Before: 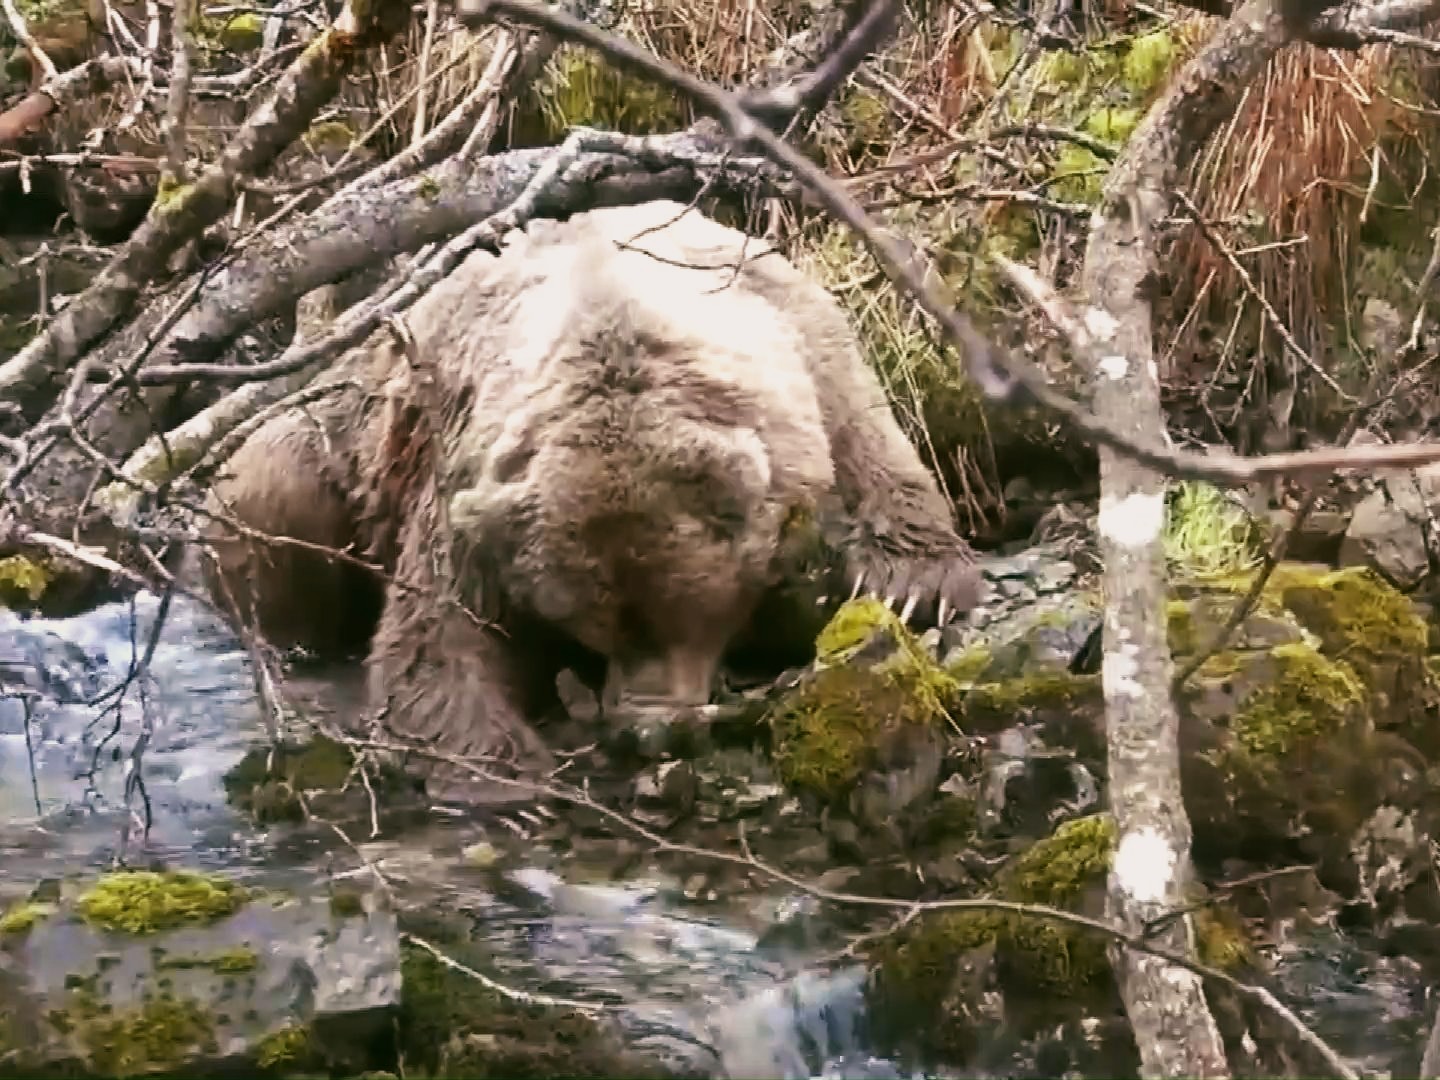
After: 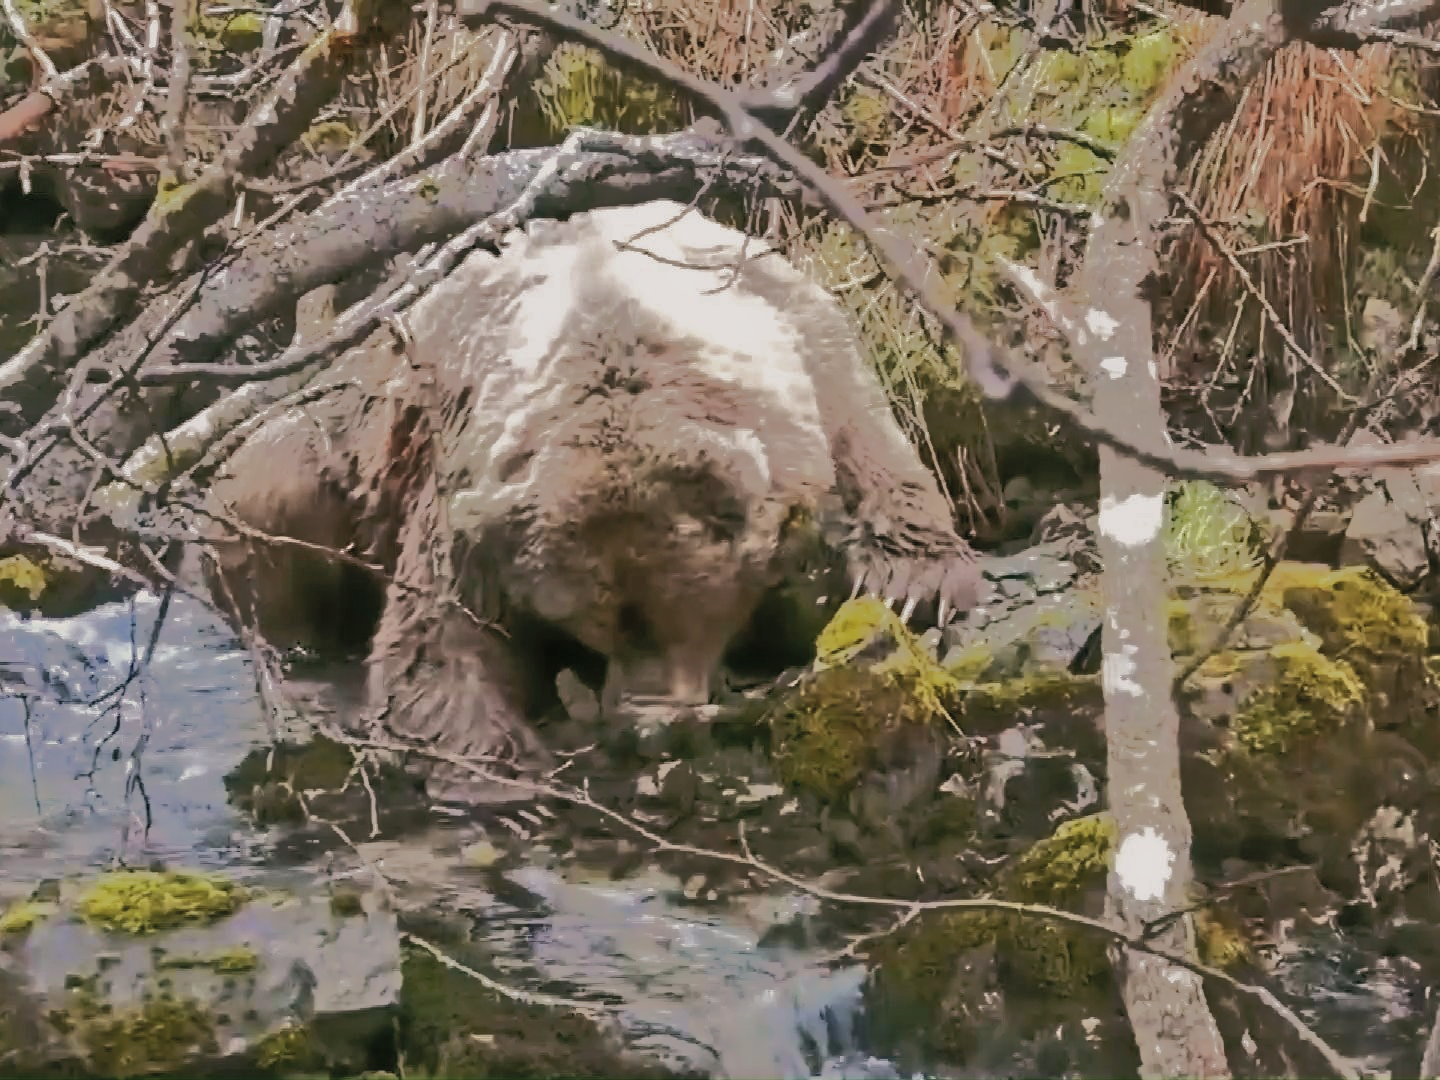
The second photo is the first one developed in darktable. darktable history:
contrast brightness saturation: brightness 0.14
levels: levels [0.016, 0.492, 0.969]
tone equalizer: -7 EV -0.628 EV, -6 EV 0.99 EV, -5 EV -0.44 EV, -4 EV 0.436 EV, -3 EV 0.417 EV, -2 EV 0.174 EV, -1 EV -0.166 EV, +0 EV -0.39 EV, edges refinement/feathering 500, mask exposure compensation -1.57 EV, preserve details guided filter
base curve: curves: ch0 [(0, 0) (0.826, 0.587) (1, 1)]
